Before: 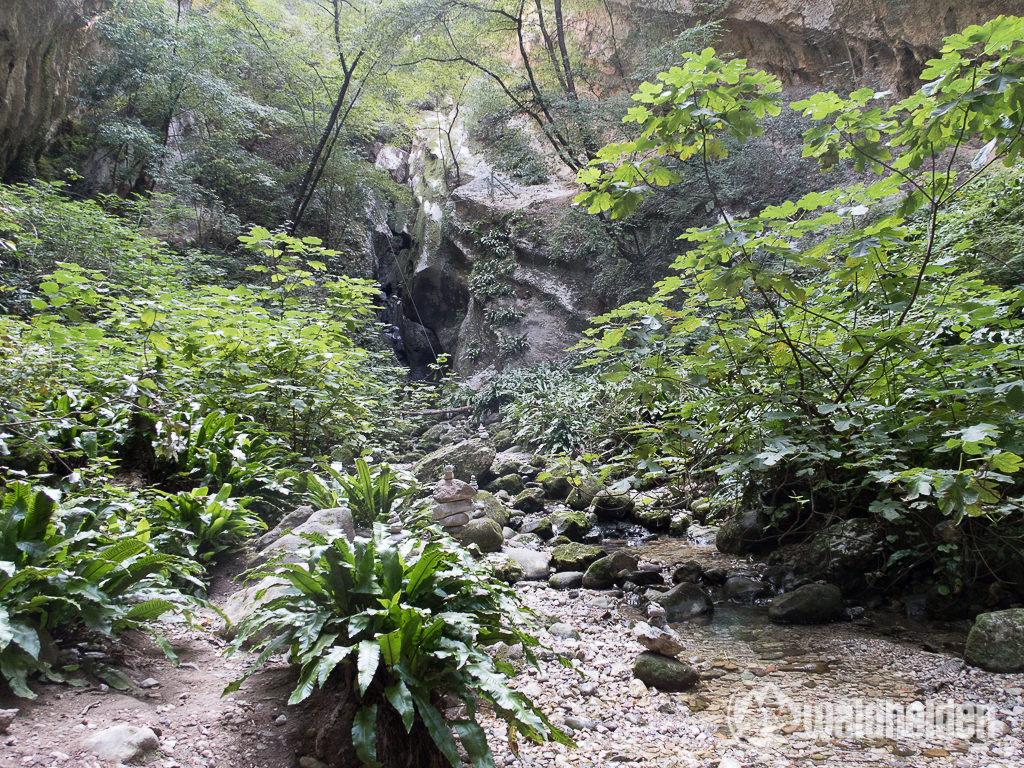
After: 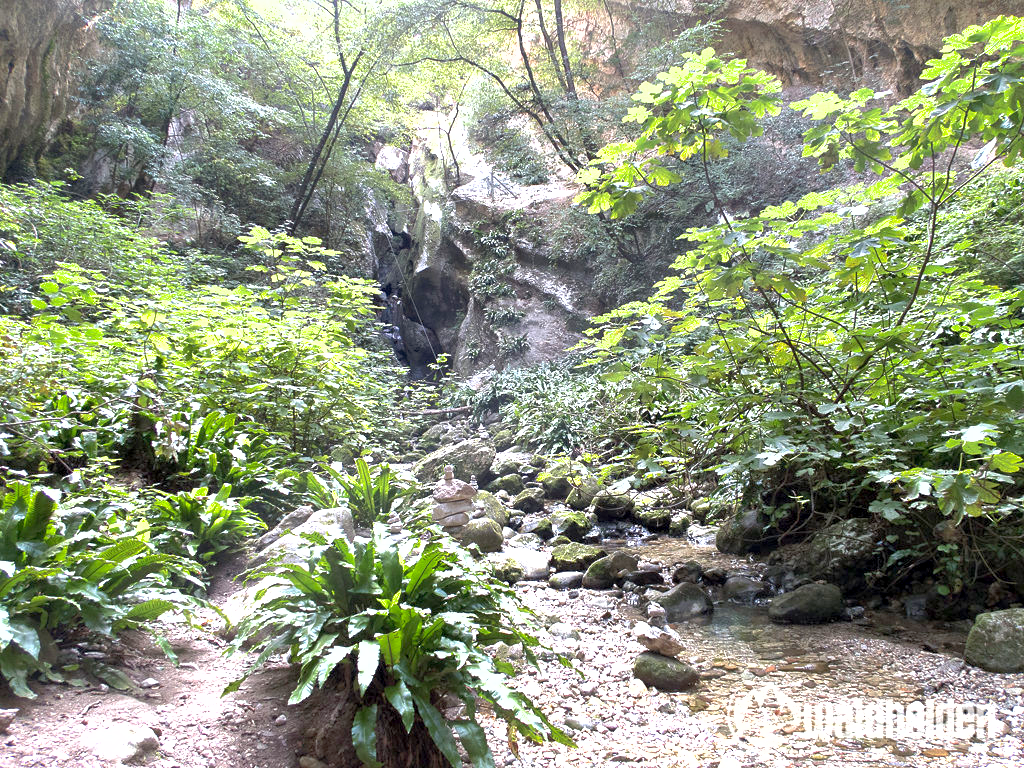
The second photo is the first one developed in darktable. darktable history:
exposure: black level correction 0.002, exposure 1 EV, compensate exposure bias true, compensate highlight preservation false
shadows and highlights: on, module defaults
